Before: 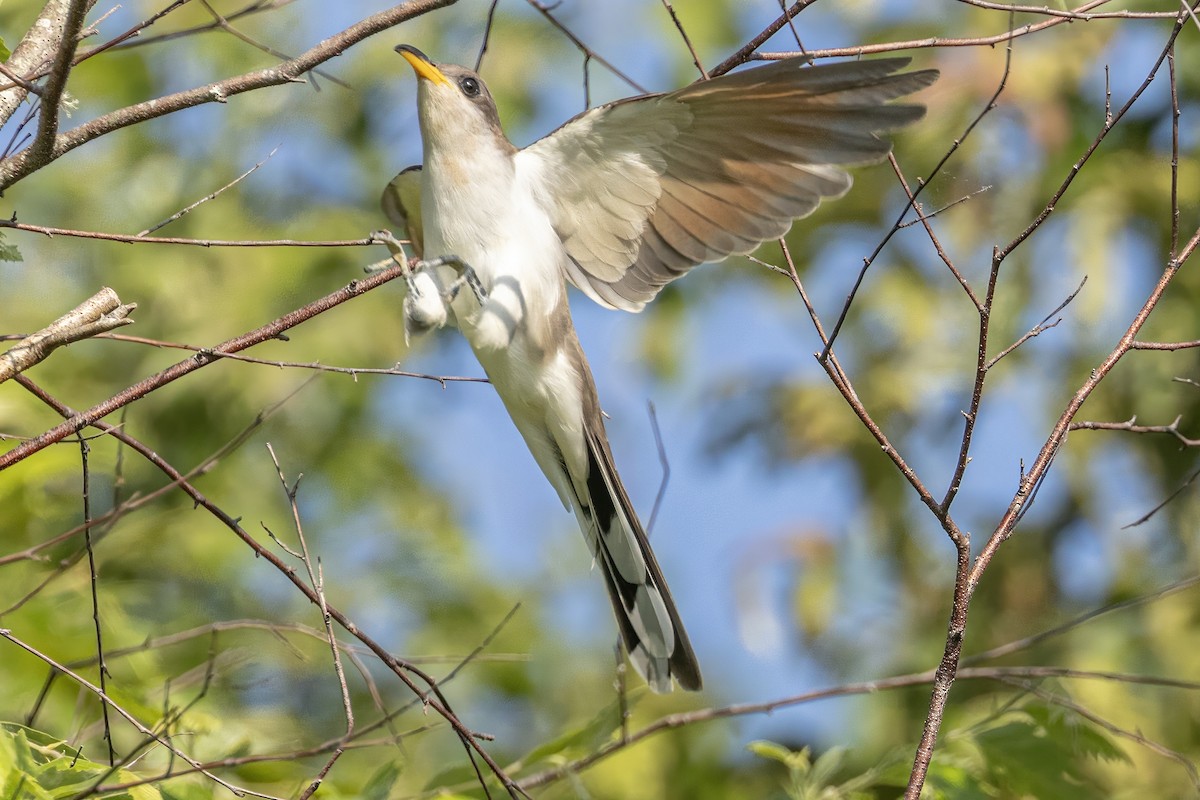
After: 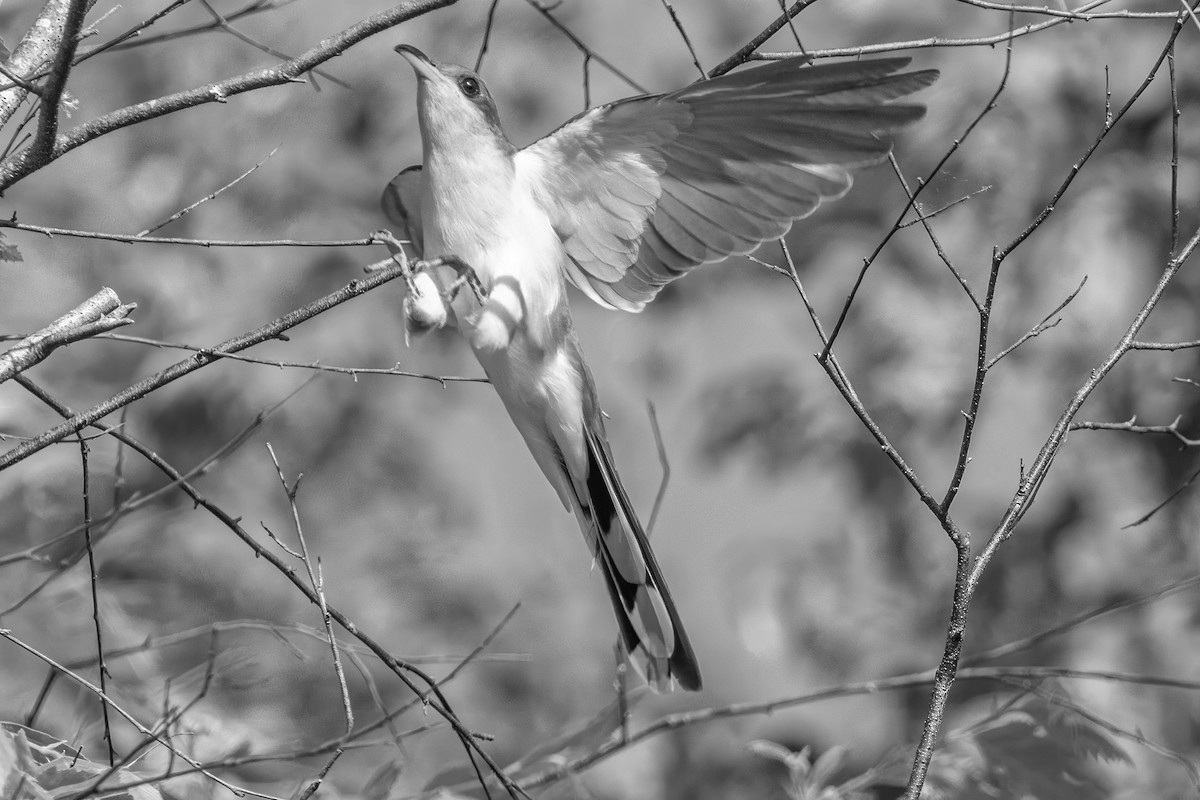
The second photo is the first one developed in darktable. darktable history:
rgb levels: mode RGB, independent channels, levels [[0, 0.5, 1], [0, 0.521, 1], [0, 0.536, 1]]
shadows and highlights: low approximation 0.01, soften with gaussian
monochrome: on, module defaults
